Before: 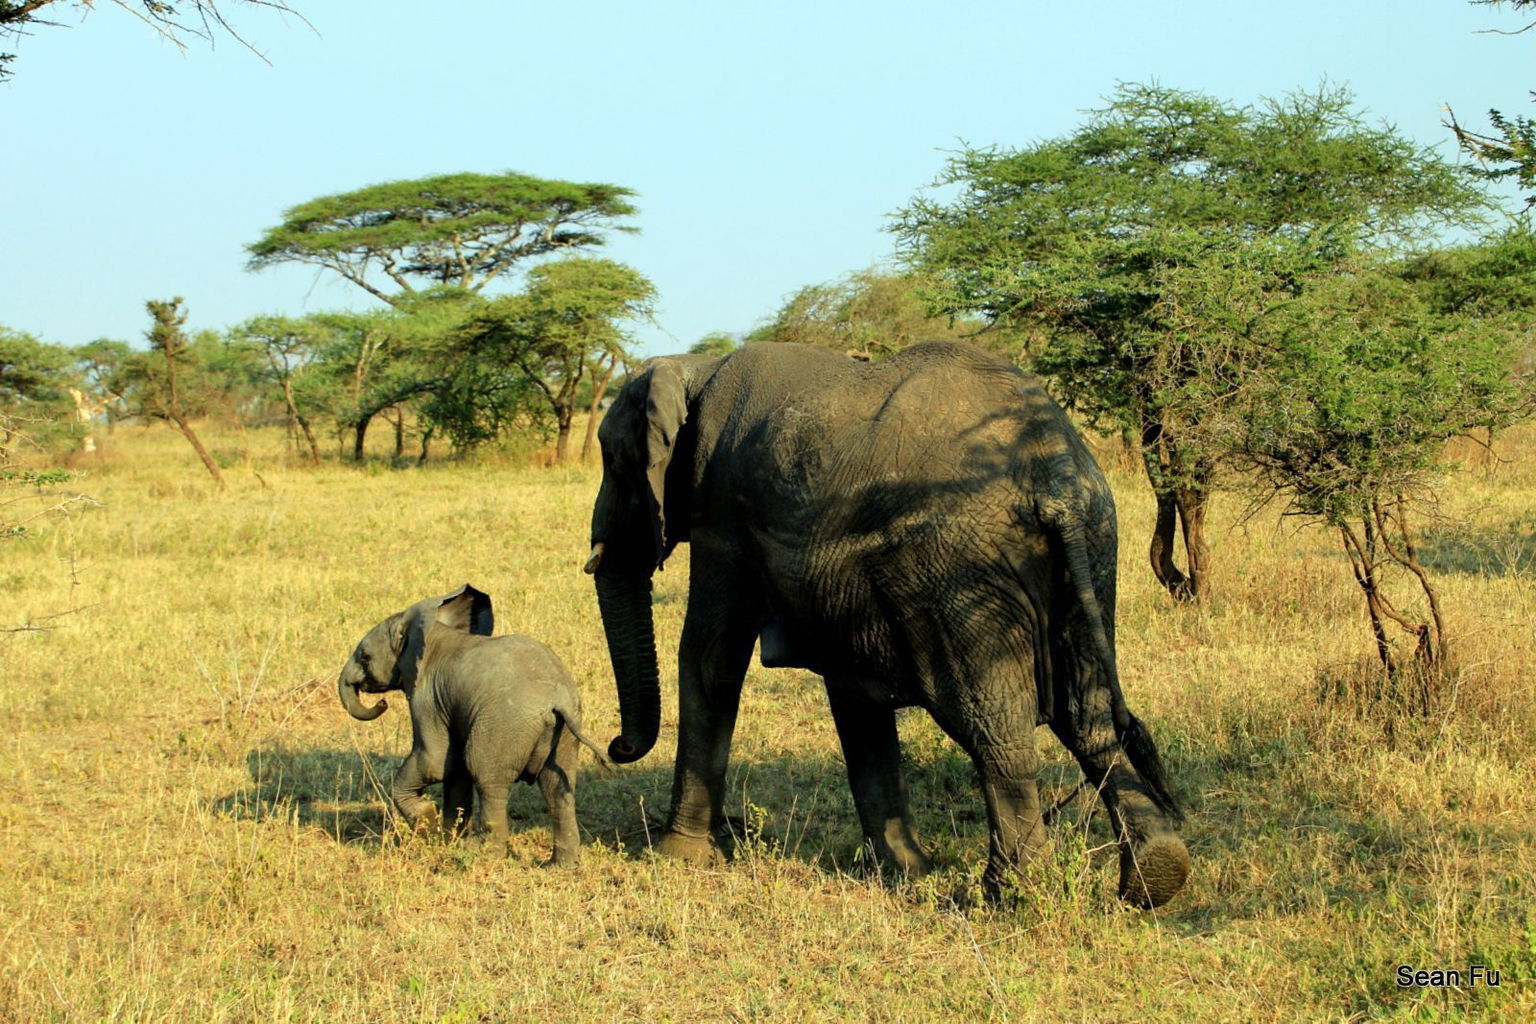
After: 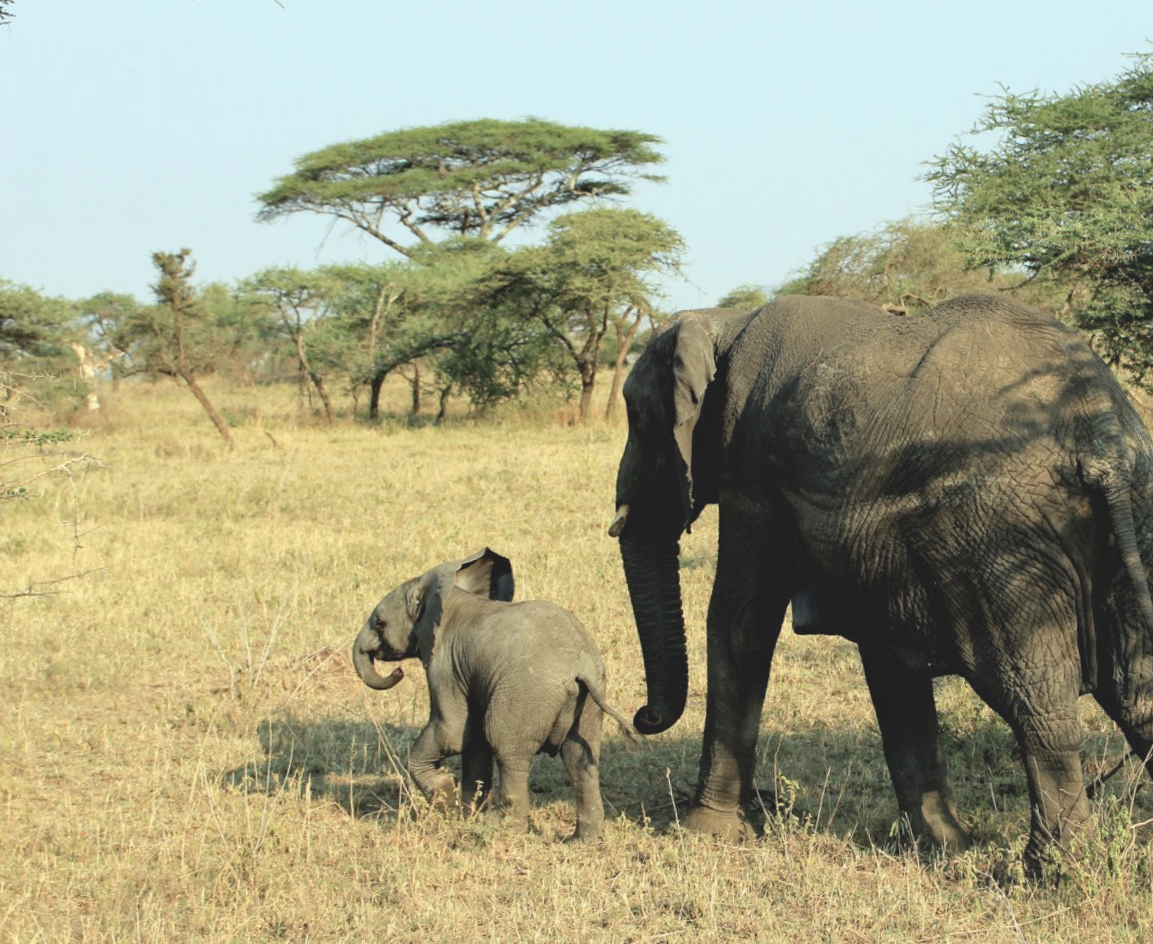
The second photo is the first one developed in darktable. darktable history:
crop: top 5.754%, right 27.899%, bottom 5.743%
exposure: black level correction 0, exposure 0.5 EV, compensate exposure bias true, compensate highlight preservation false
haze removal: compatibility mode true, adaptive false
contrast brightness saturation: contrast -0.241, saturation -0.446
